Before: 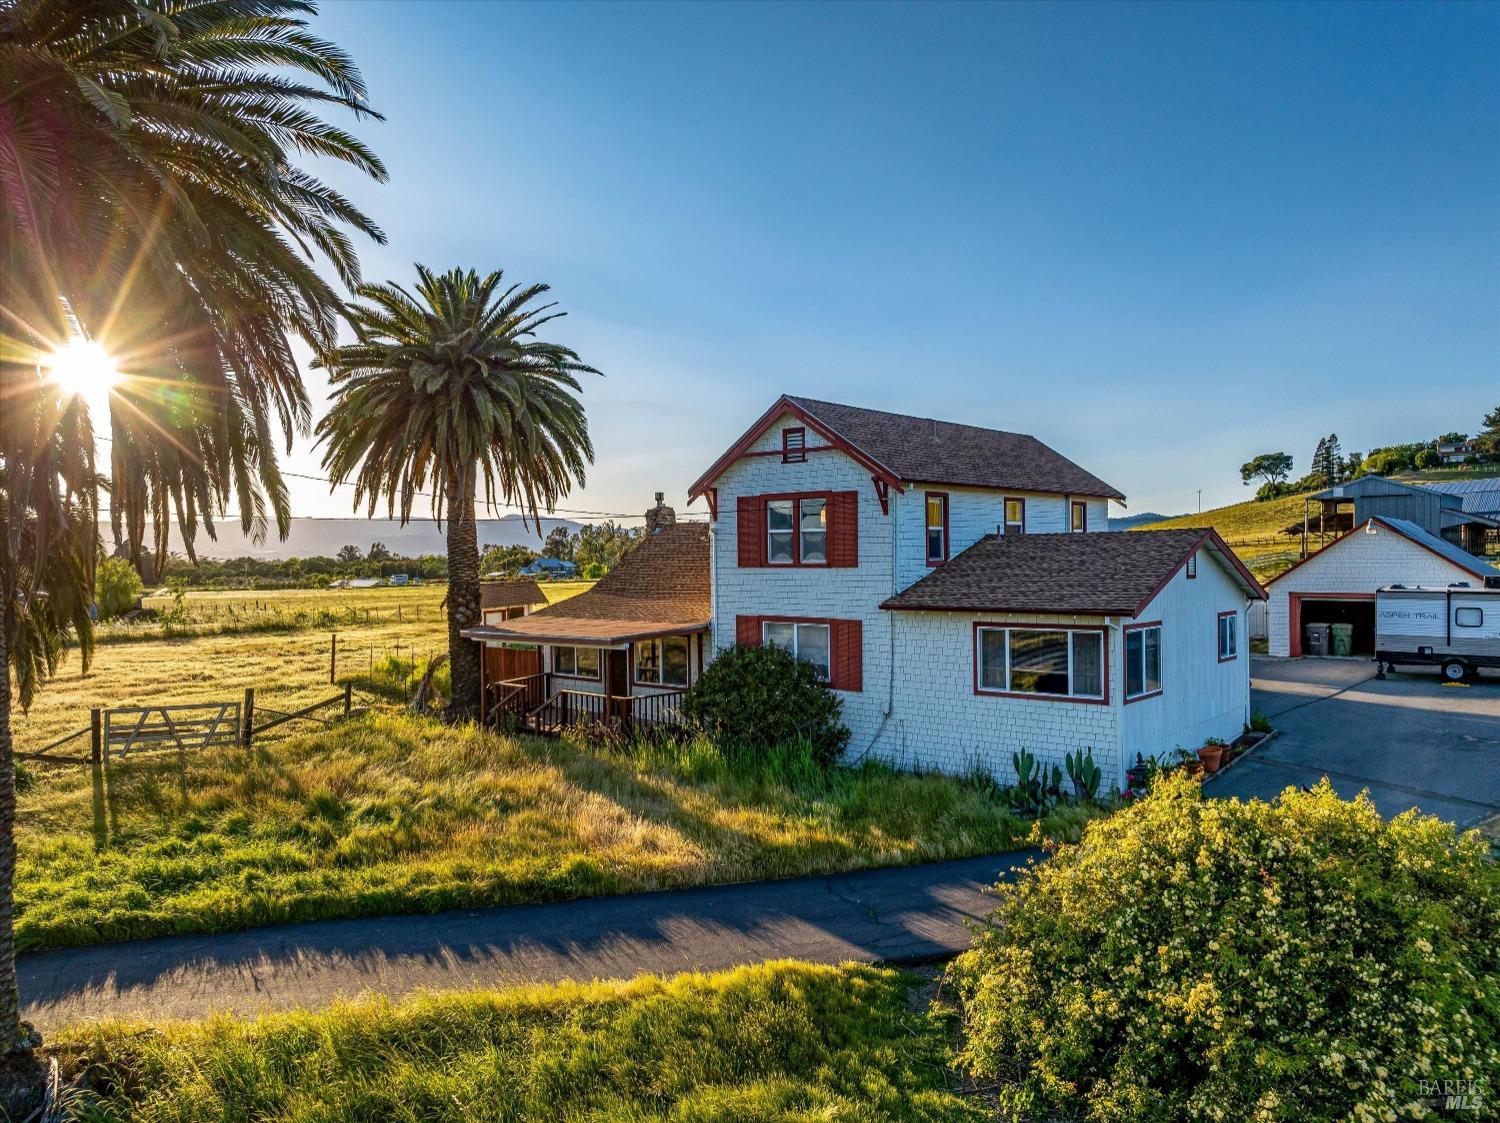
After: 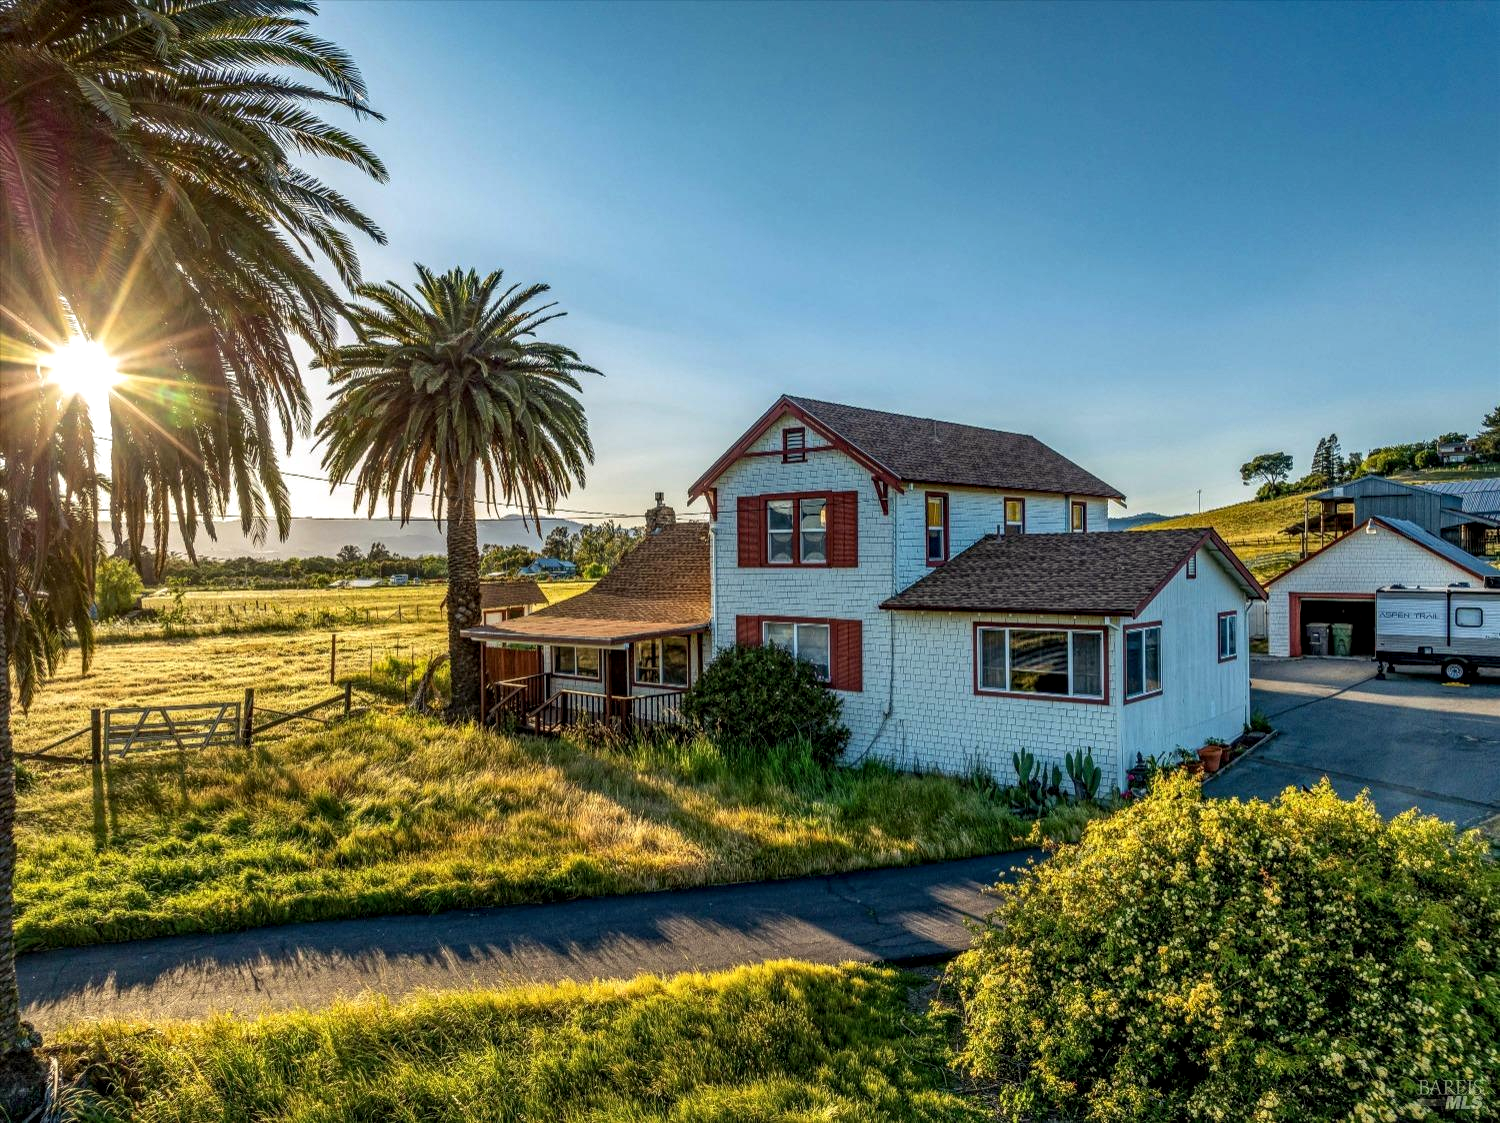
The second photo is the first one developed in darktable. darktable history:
local contrast: detail 130%
rgb curve: curves: ch2 [(0, 0) (0.567, 0.512) (1, 1)], mode RGB, independent channels
